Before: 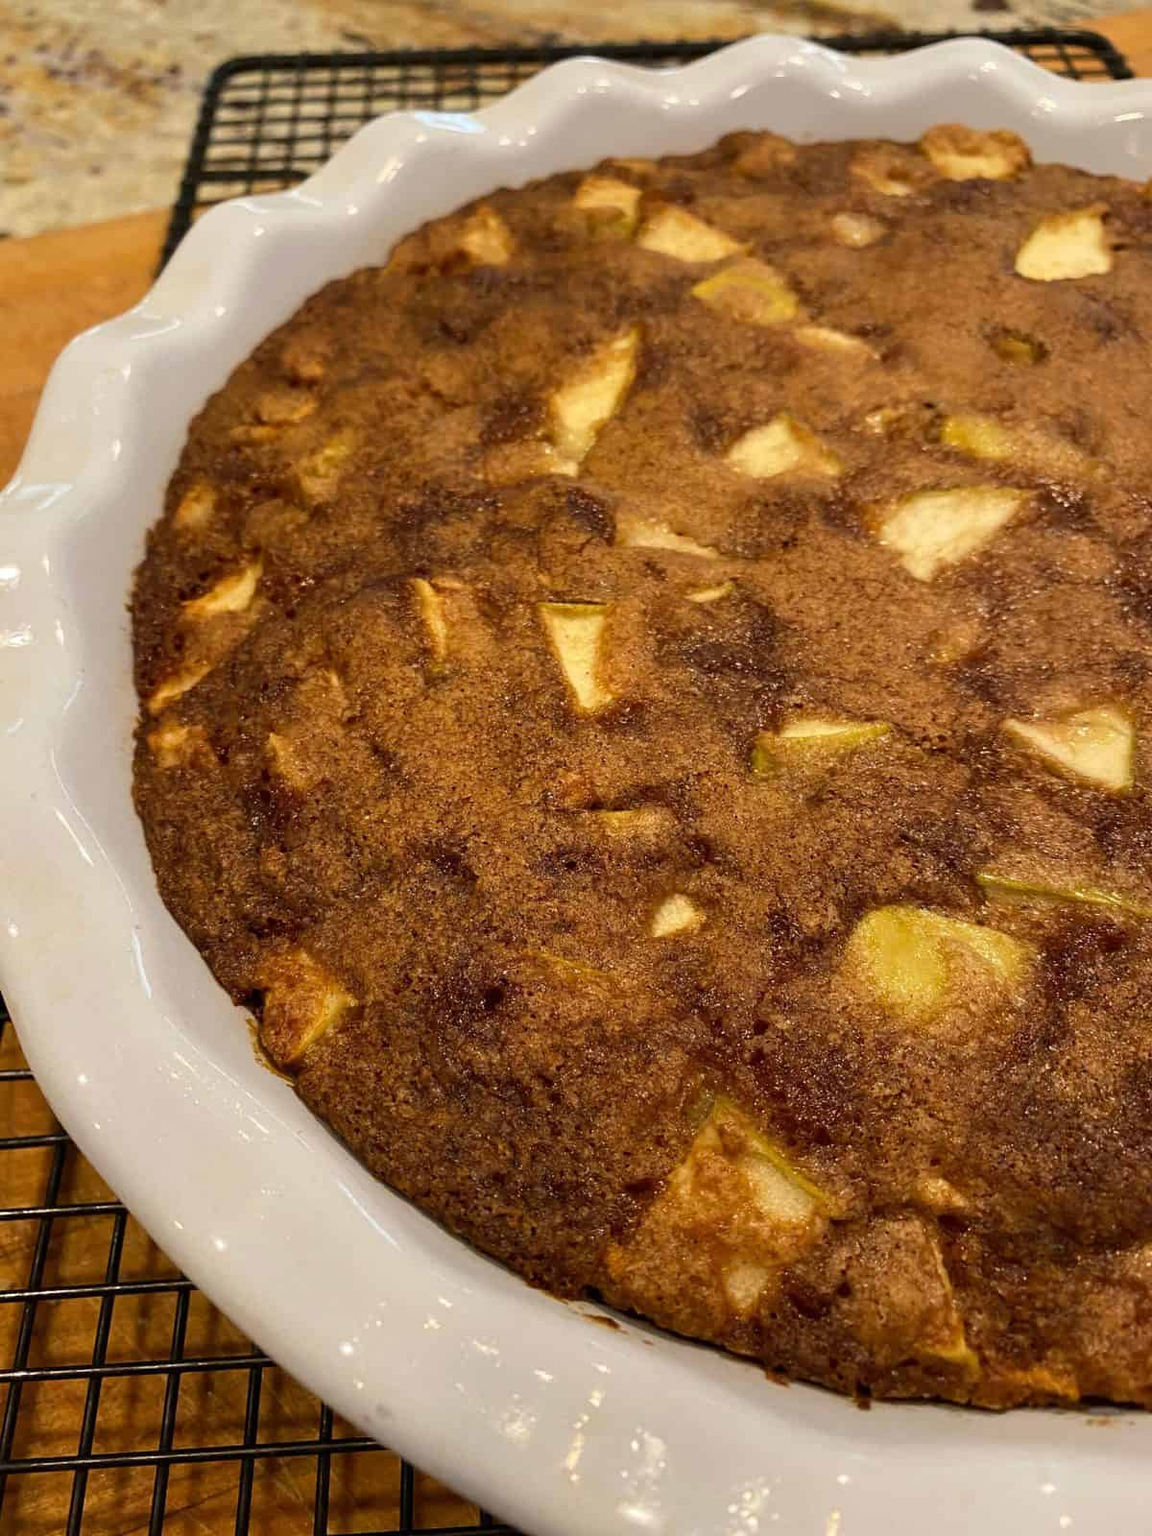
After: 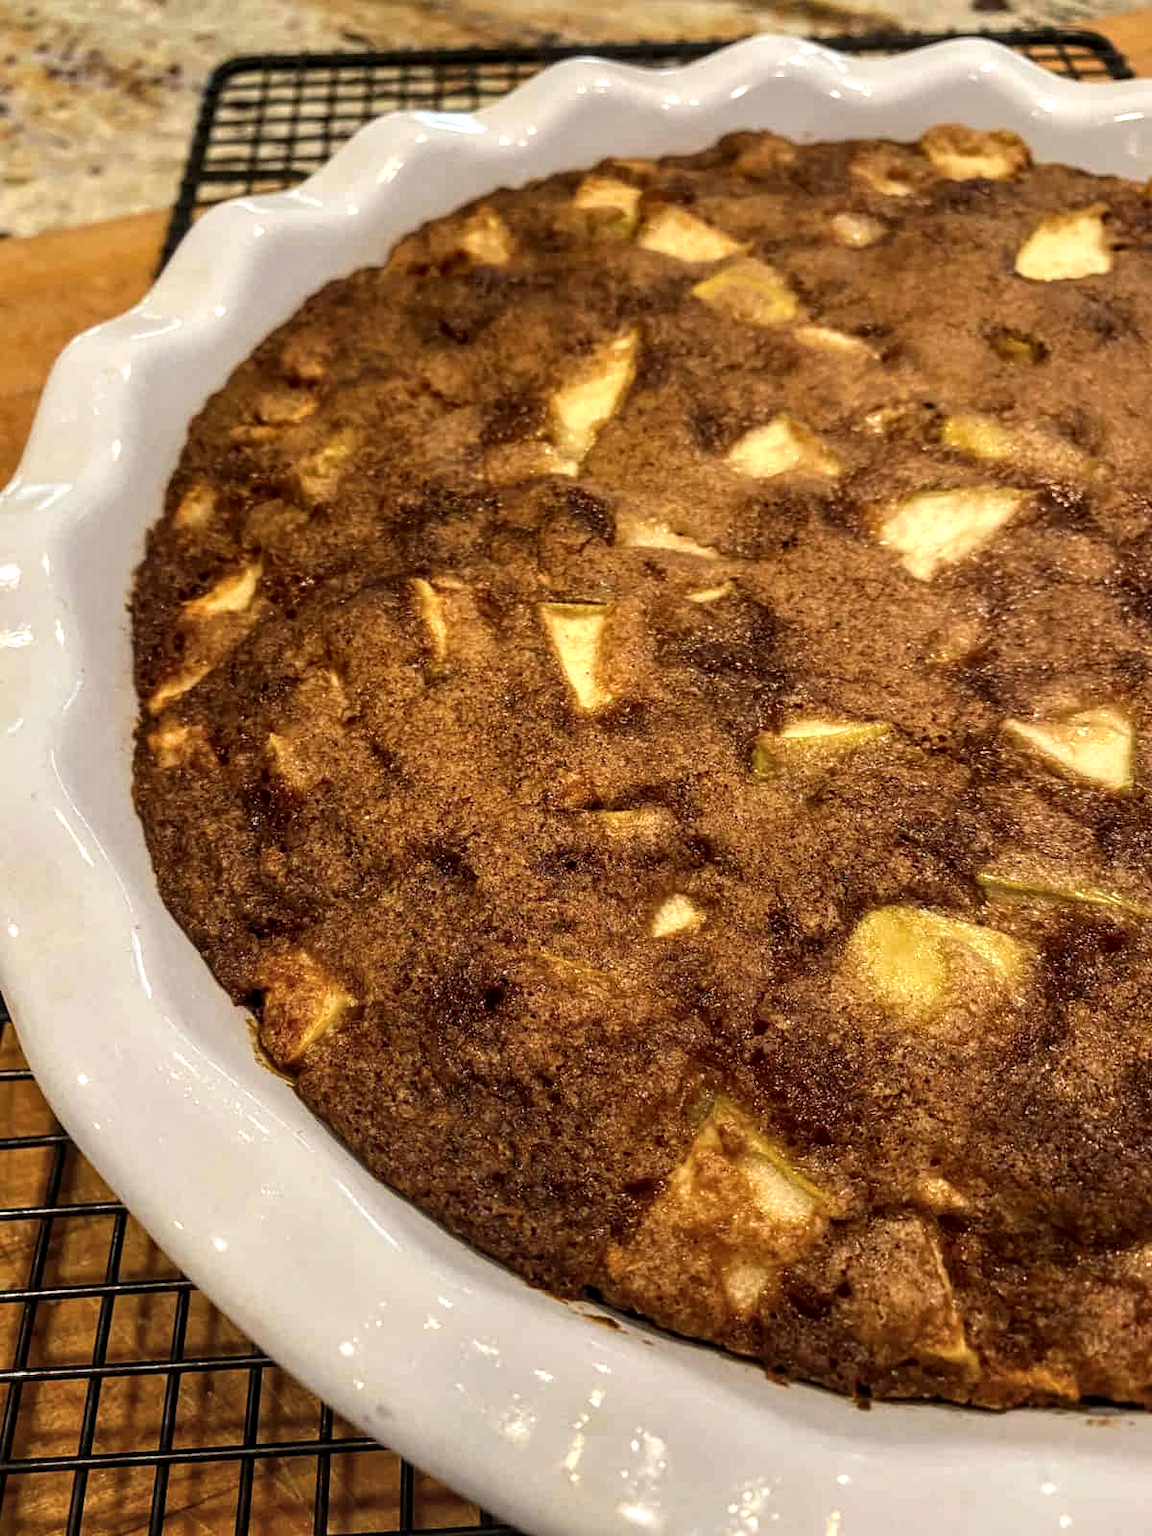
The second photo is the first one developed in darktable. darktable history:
local contrast: detail 154%
exposure: black level correction -0.005, exposure 0.054 EV, compensate highlight preservation false
